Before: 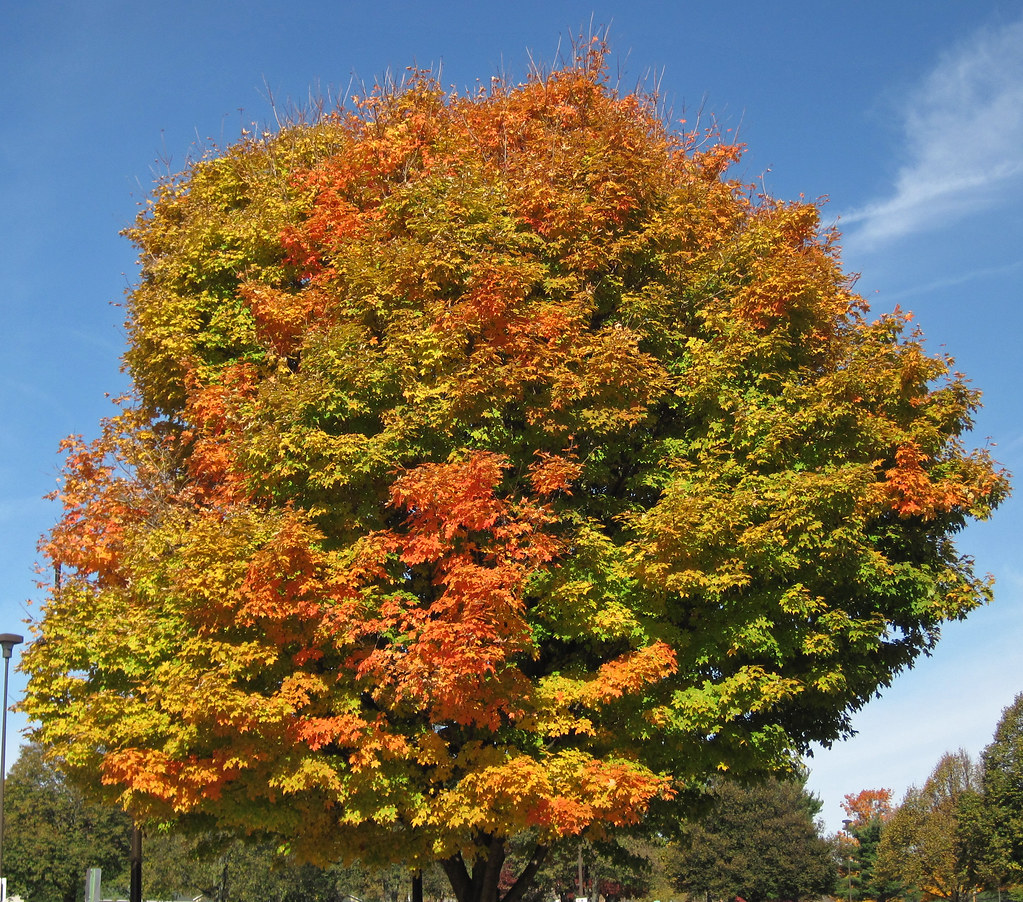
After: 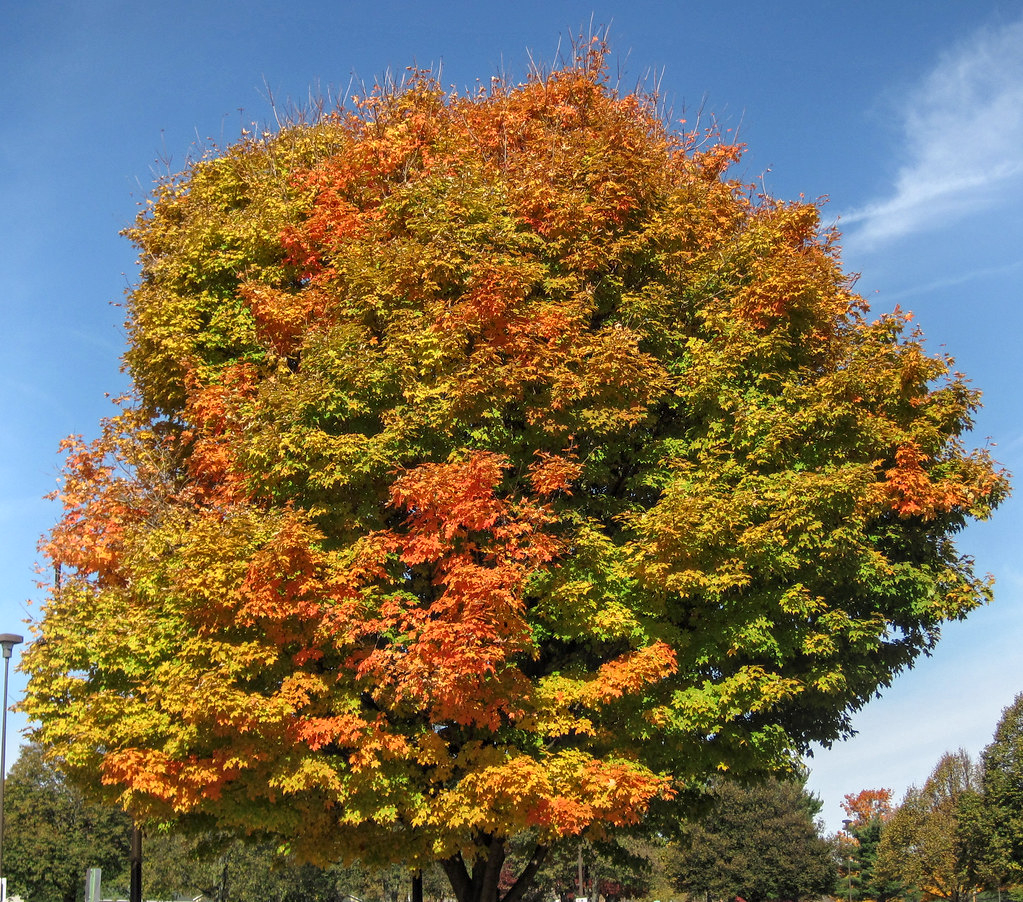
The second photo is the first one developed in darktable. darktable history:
shadows and highlights: shadows -21.3, highlights 100, soften with gaussian
local contrast: on, module defaults
